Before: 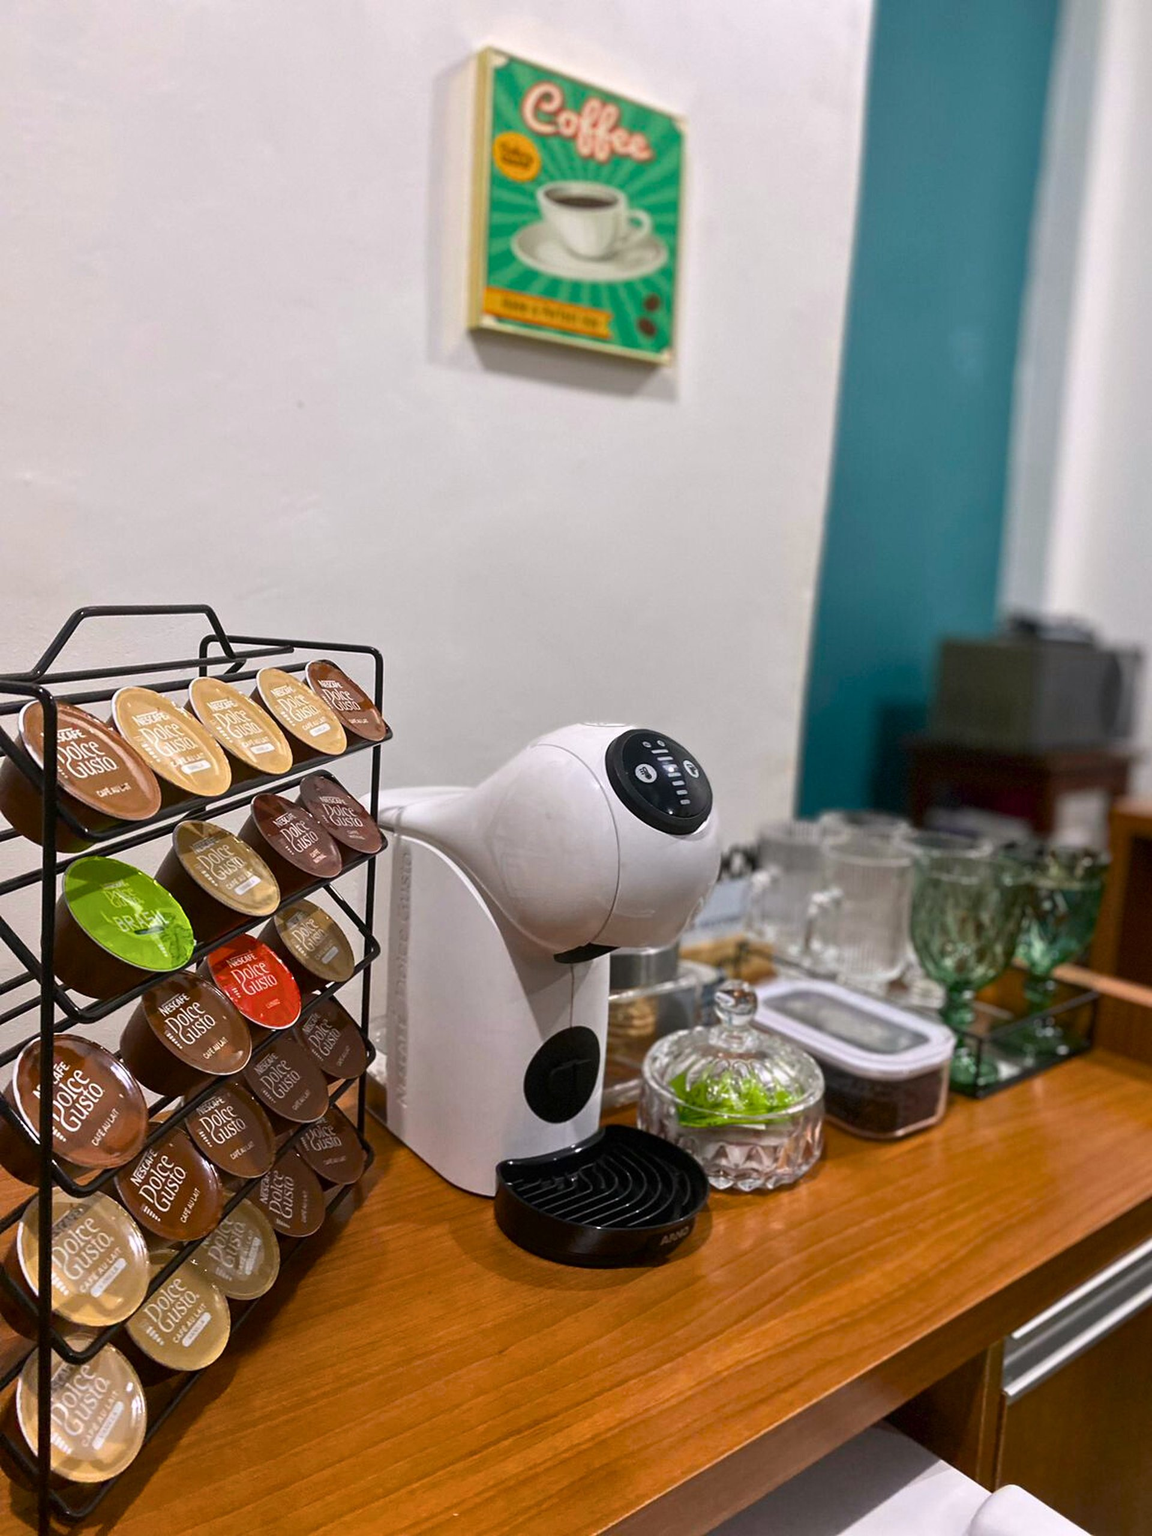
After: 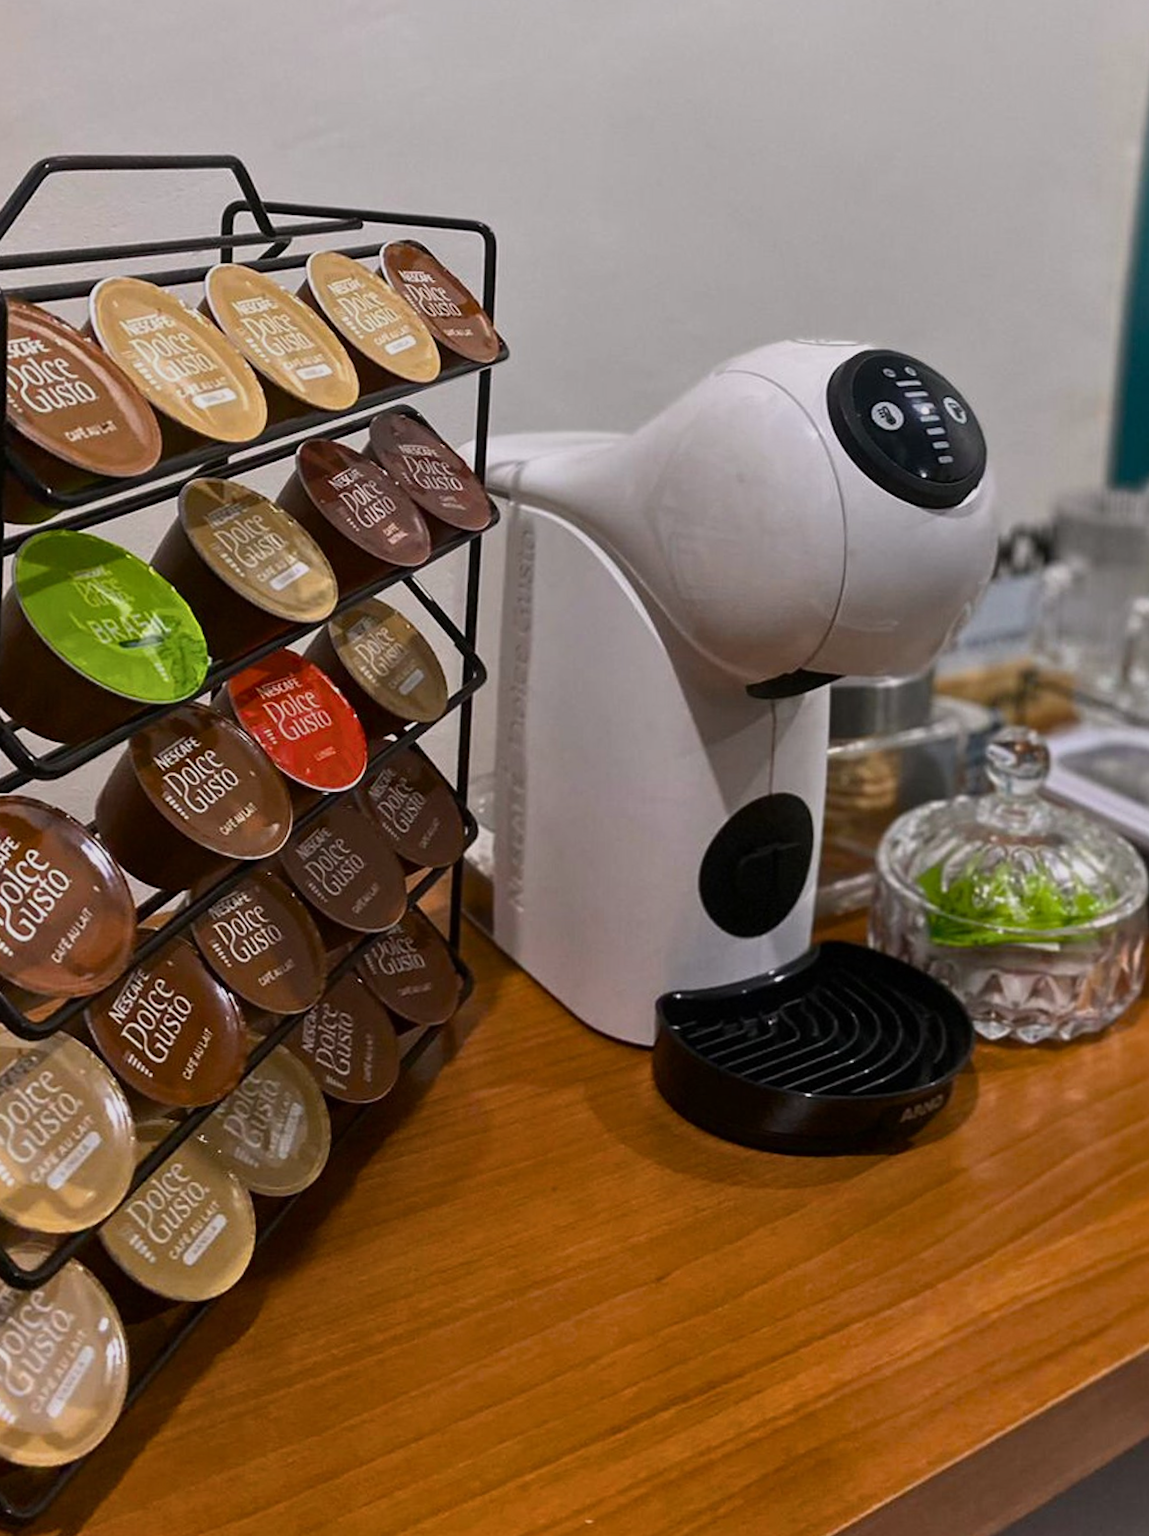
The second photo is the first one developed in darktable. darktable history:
exposure: exposure -0.412 EV, compensate exposure bias true, compensate highlight preservation false
crop and rotate: angle -0.708°, left 3.859%, top 32.038%, right 28.276%
